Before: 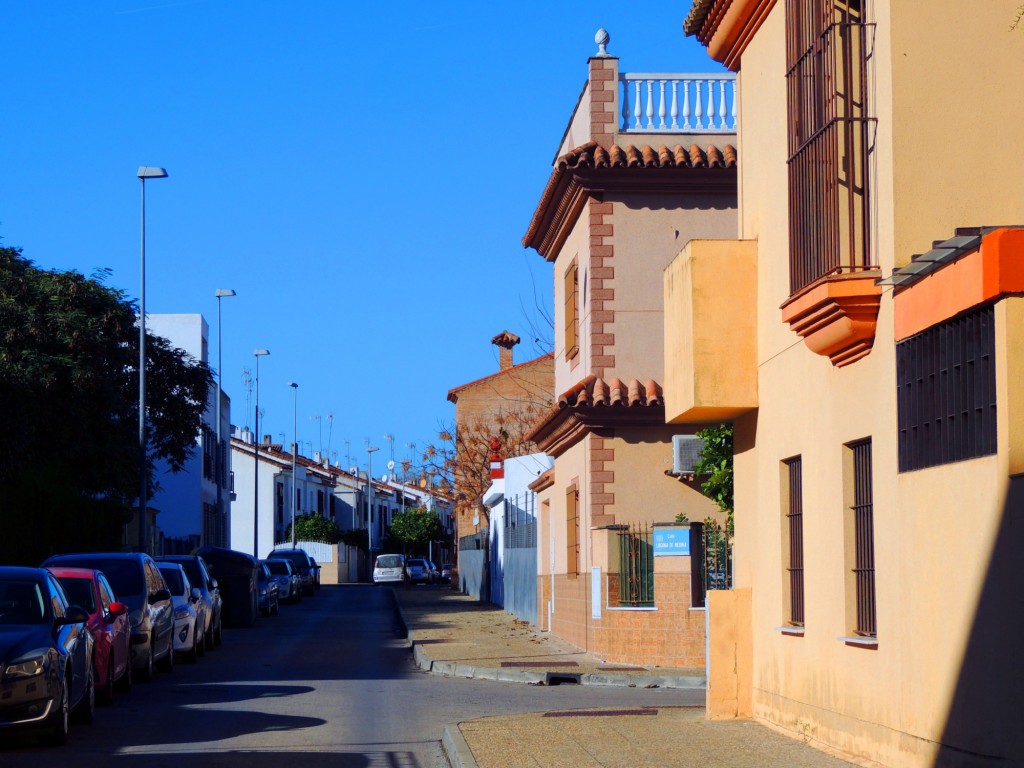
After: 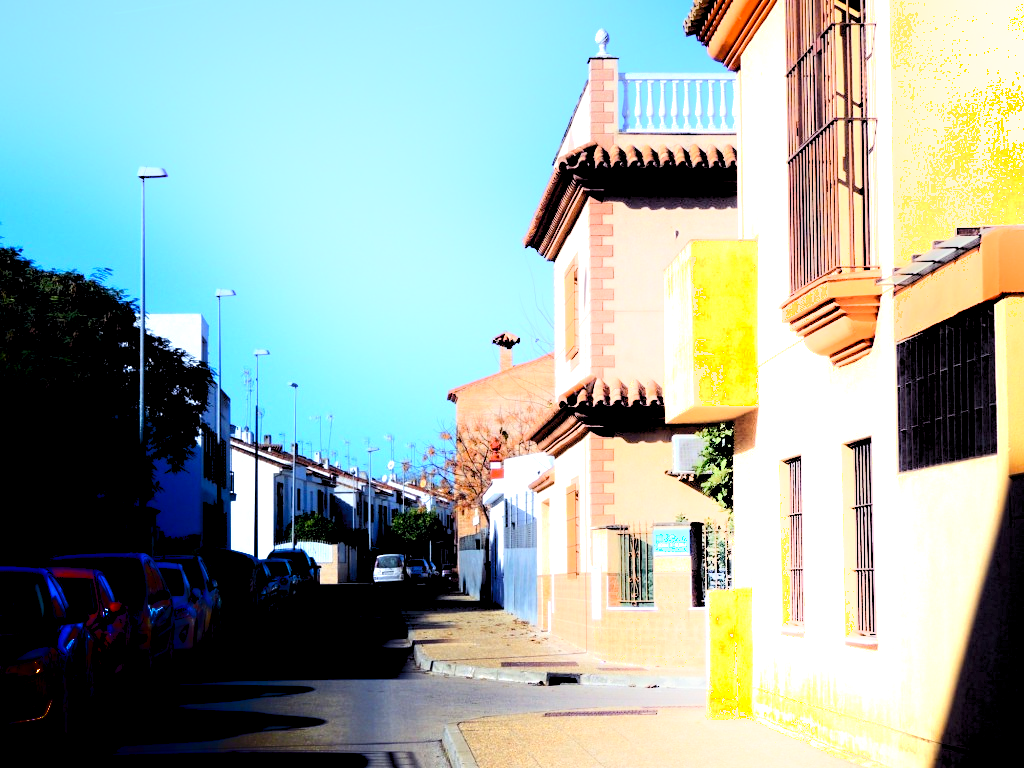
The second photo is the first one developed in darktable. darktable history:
shadows and highlights: shadows -89.62, highlights 90.36, highlights color adjustment 39.34%, soften with gaussian
levels: levels [0.055, 0.477, 0.9]
exposure: black level correction 0.011, exposure 0.694 EV, compensate highlight preservation false
